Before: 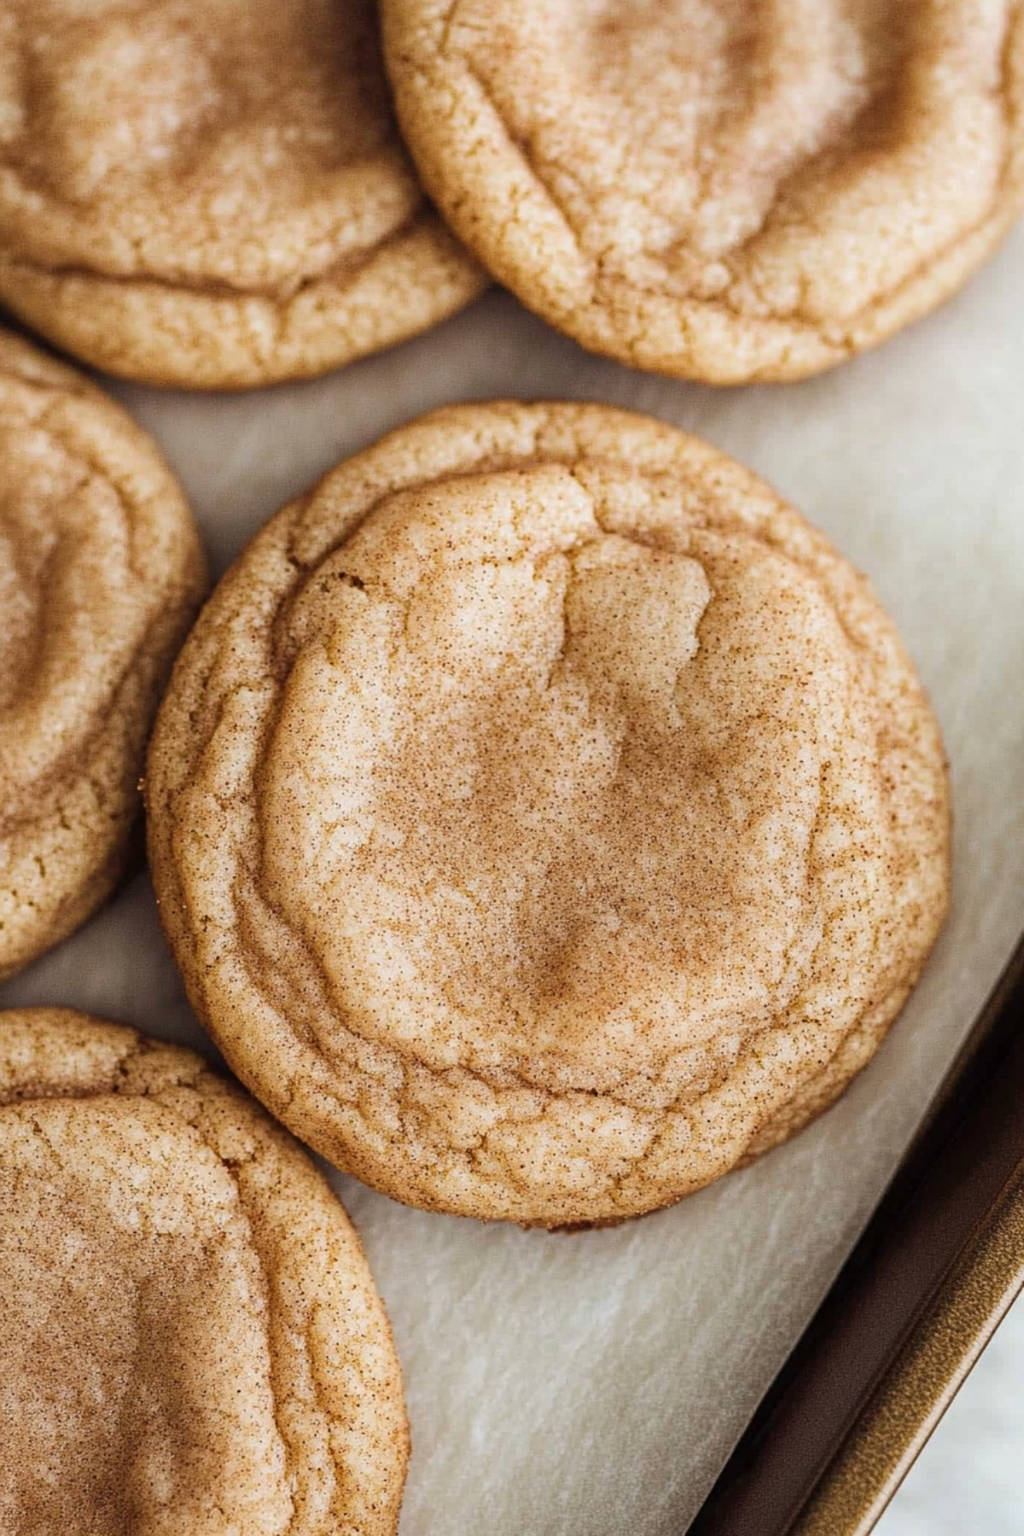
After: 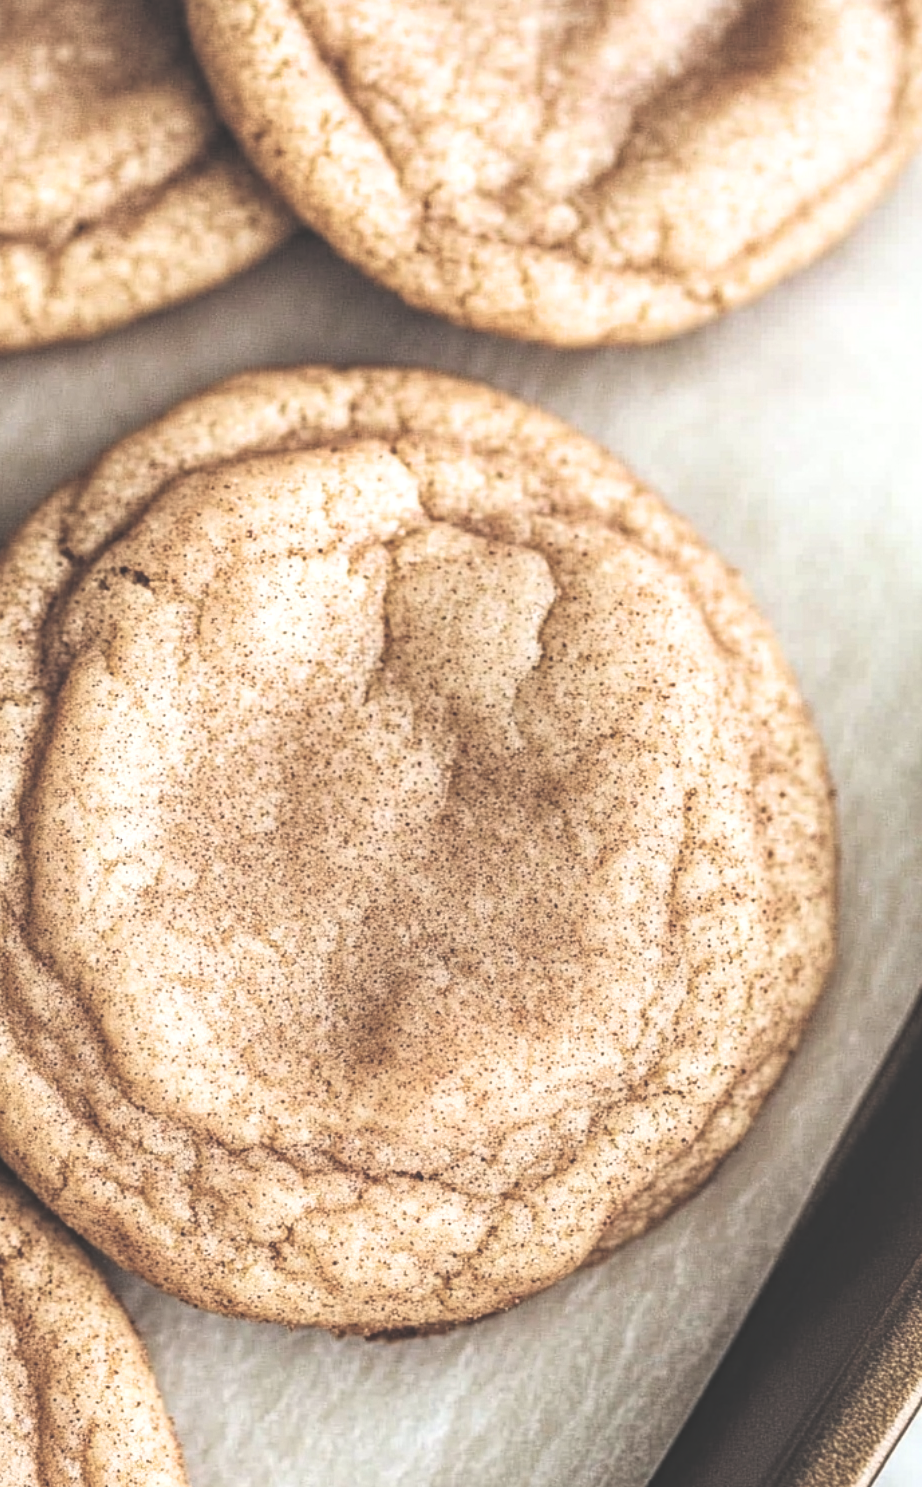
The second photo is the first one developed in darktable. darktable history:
filmic rgb: black relative exposure -3.52 EV, white relative exposure 2.26 EV, threshold 3.01 EV, hardness 3.41, enable highlight reconstruction true
local contrast: on, module defaults
haze removal: compatibility mode true, adaptive false
exposure: black level correction -0.086, compensate highlight preservation false
crop: left 23.097%, top 5.821%, bottom 11.554%
